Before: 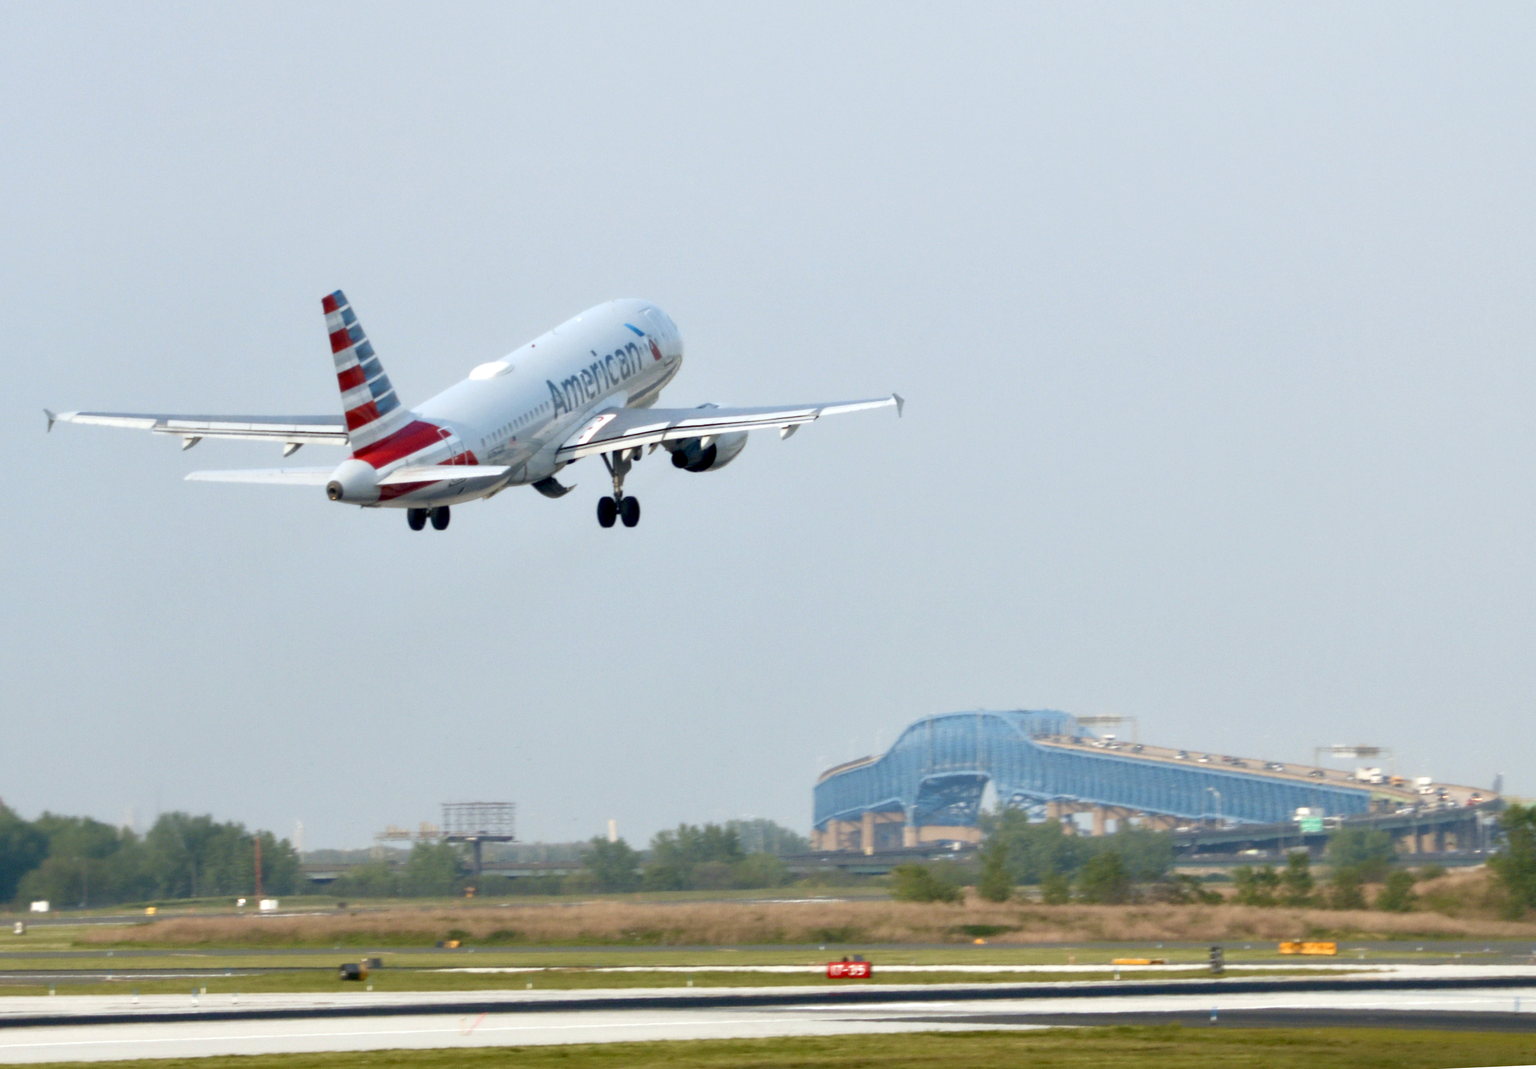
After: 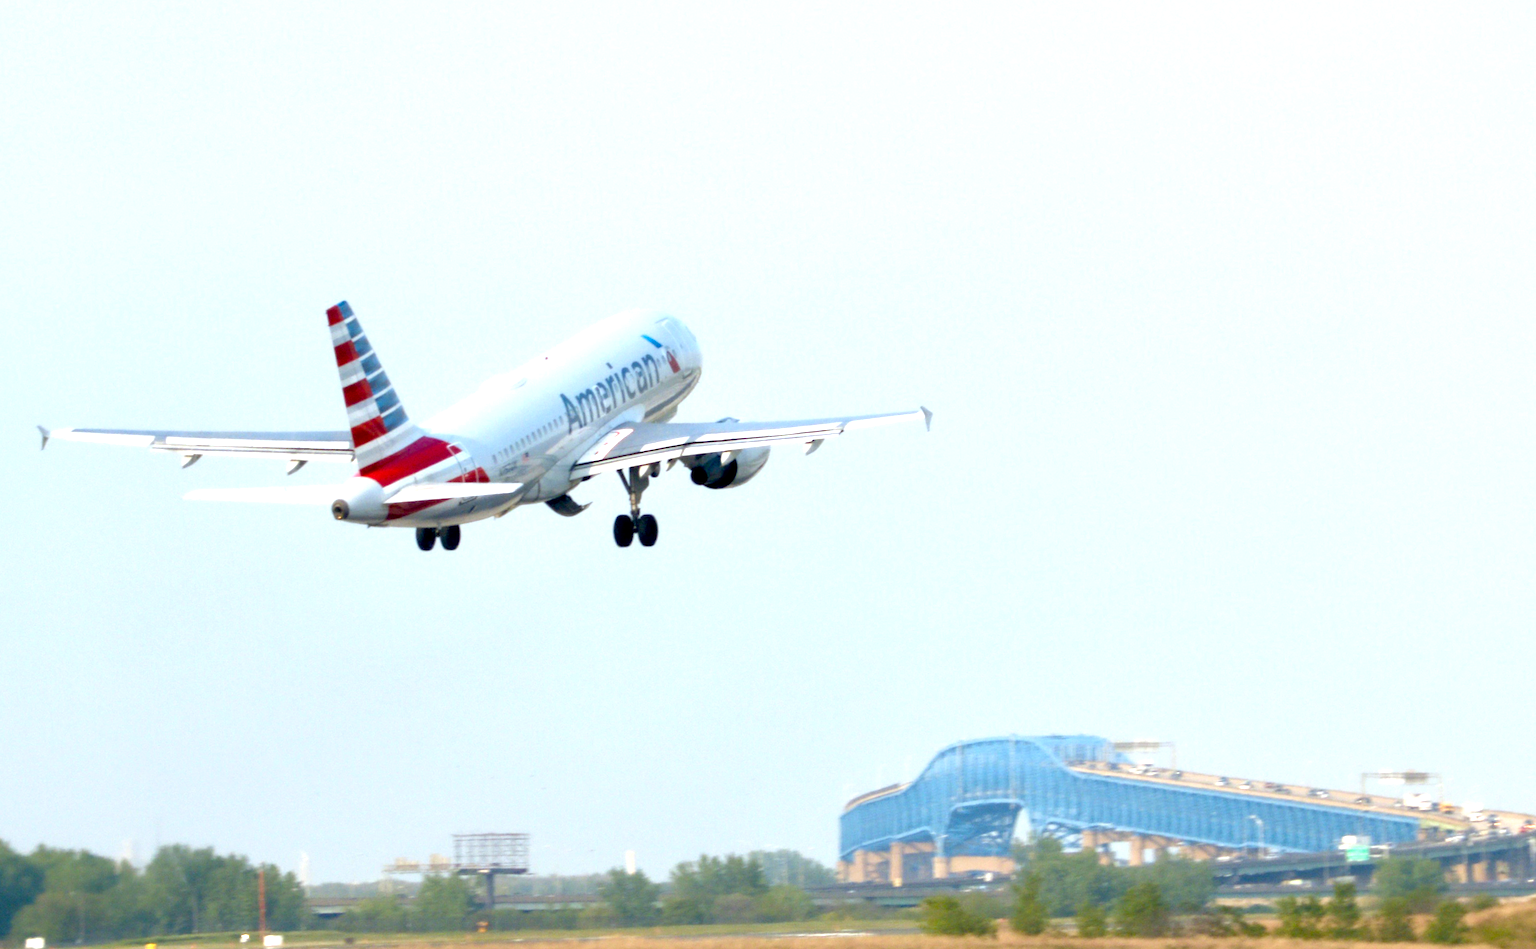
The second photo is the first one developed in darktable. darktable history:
exposure: exposure 0.7 EV, compensate highlight preservation false
crop and rotate: angle 0.2°, left 0.275%, right 3.127%, bottom 14.18%
color balance rgb: perceptual saturation grading › global saturation 30%, global vibrance 10%
